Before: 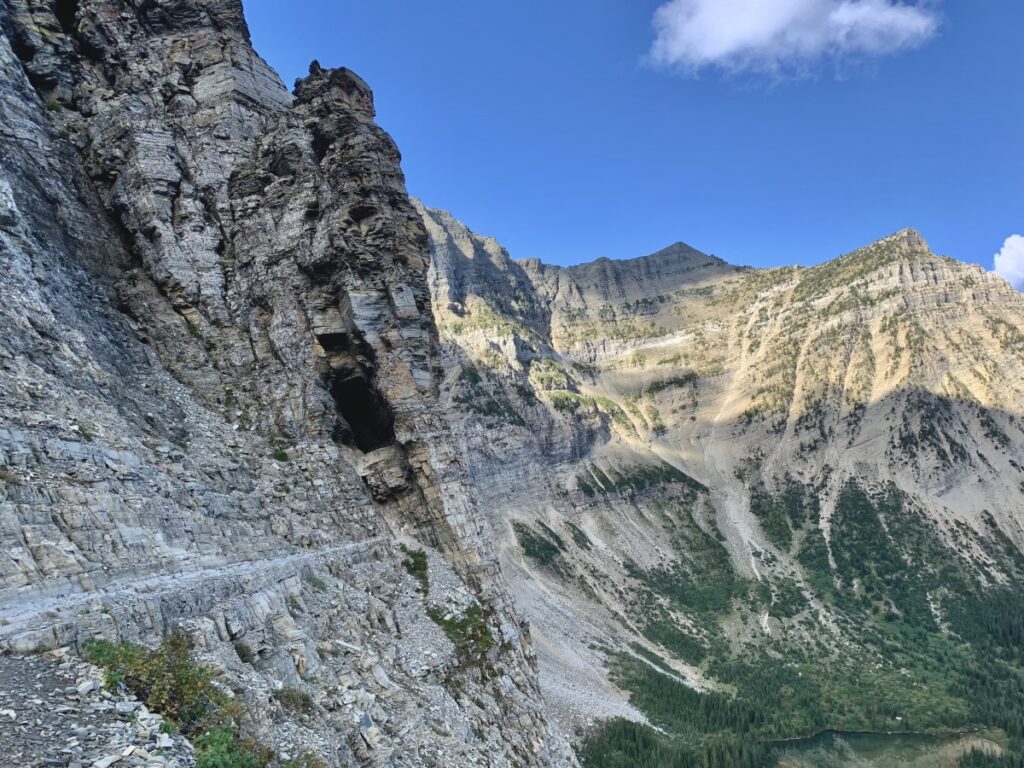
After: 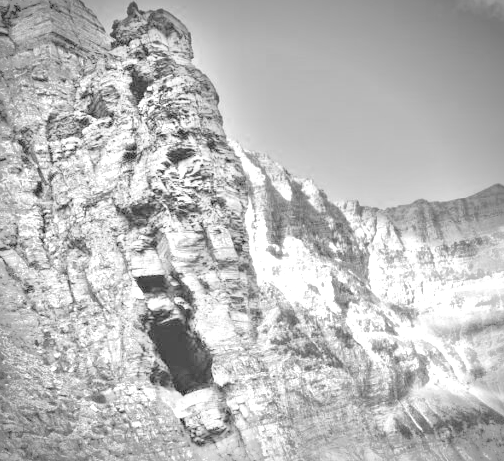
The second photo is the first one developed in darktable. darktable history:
color balance rgb: perceptual saturation grading › global saturation 25%, perceptual brilliance grading › mid-tones 10%, perceptual brilliance grading › shadows 15%, global vibrance 20%
vignetting: automatic ratio true
white balance: red 8, blue 8
crop: left 17.835%, top 7.675%, right 32.881%, bottom 32.213%
monochrome: on, module defaults
